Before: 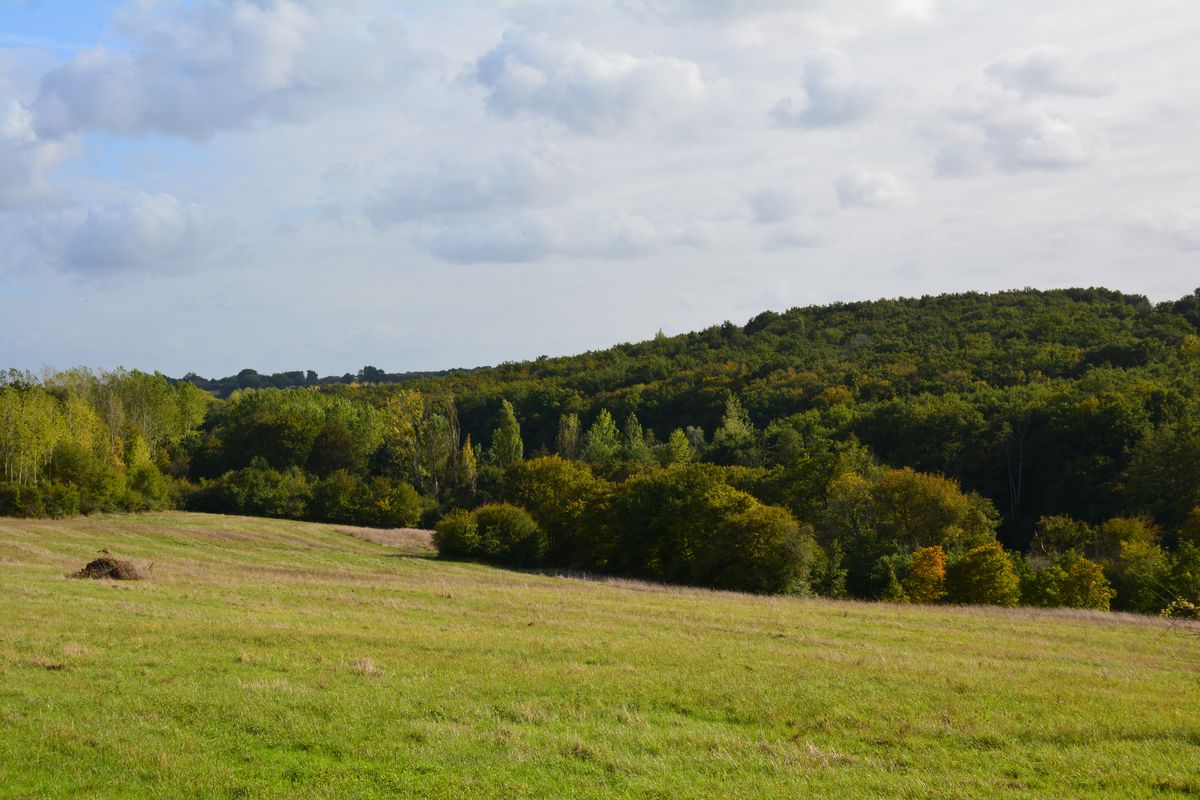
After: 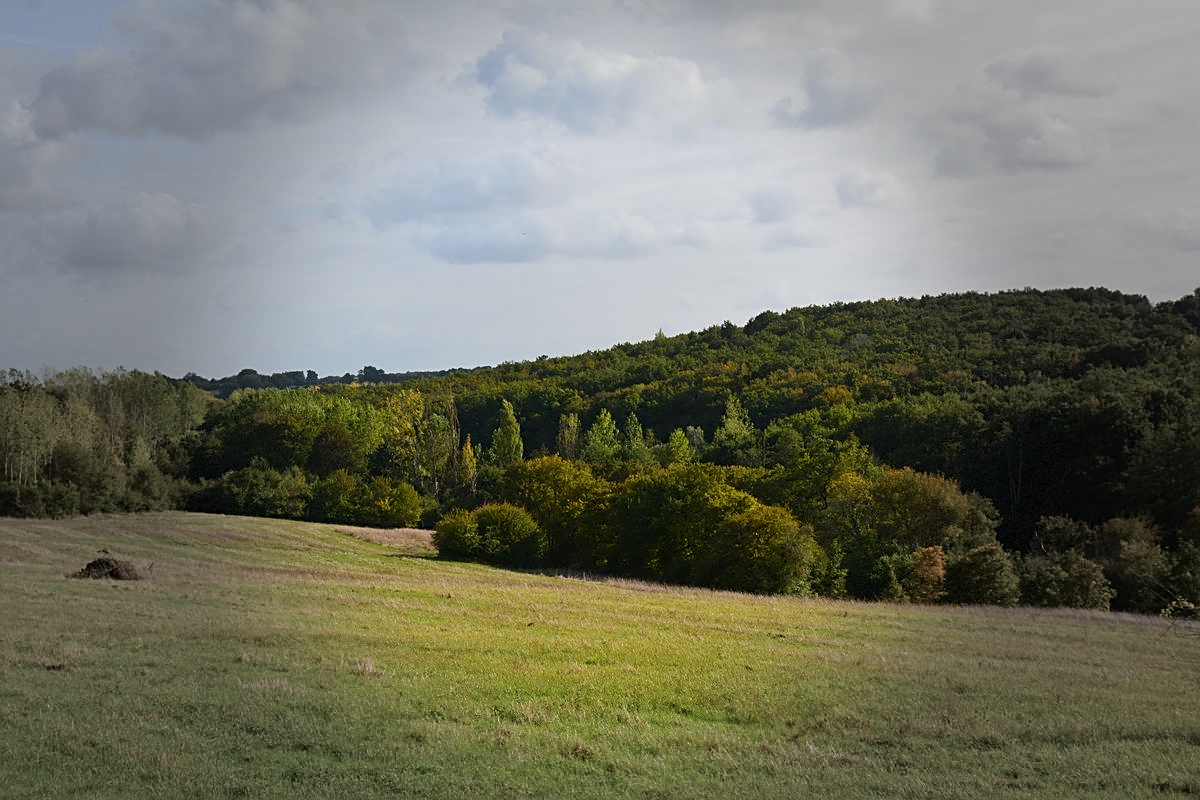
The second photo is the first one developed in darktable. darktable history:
sharpen: on, module defaults
vignetting: fall-off start 39.45%, fall-off radius 40%, dithering 8-bit output
